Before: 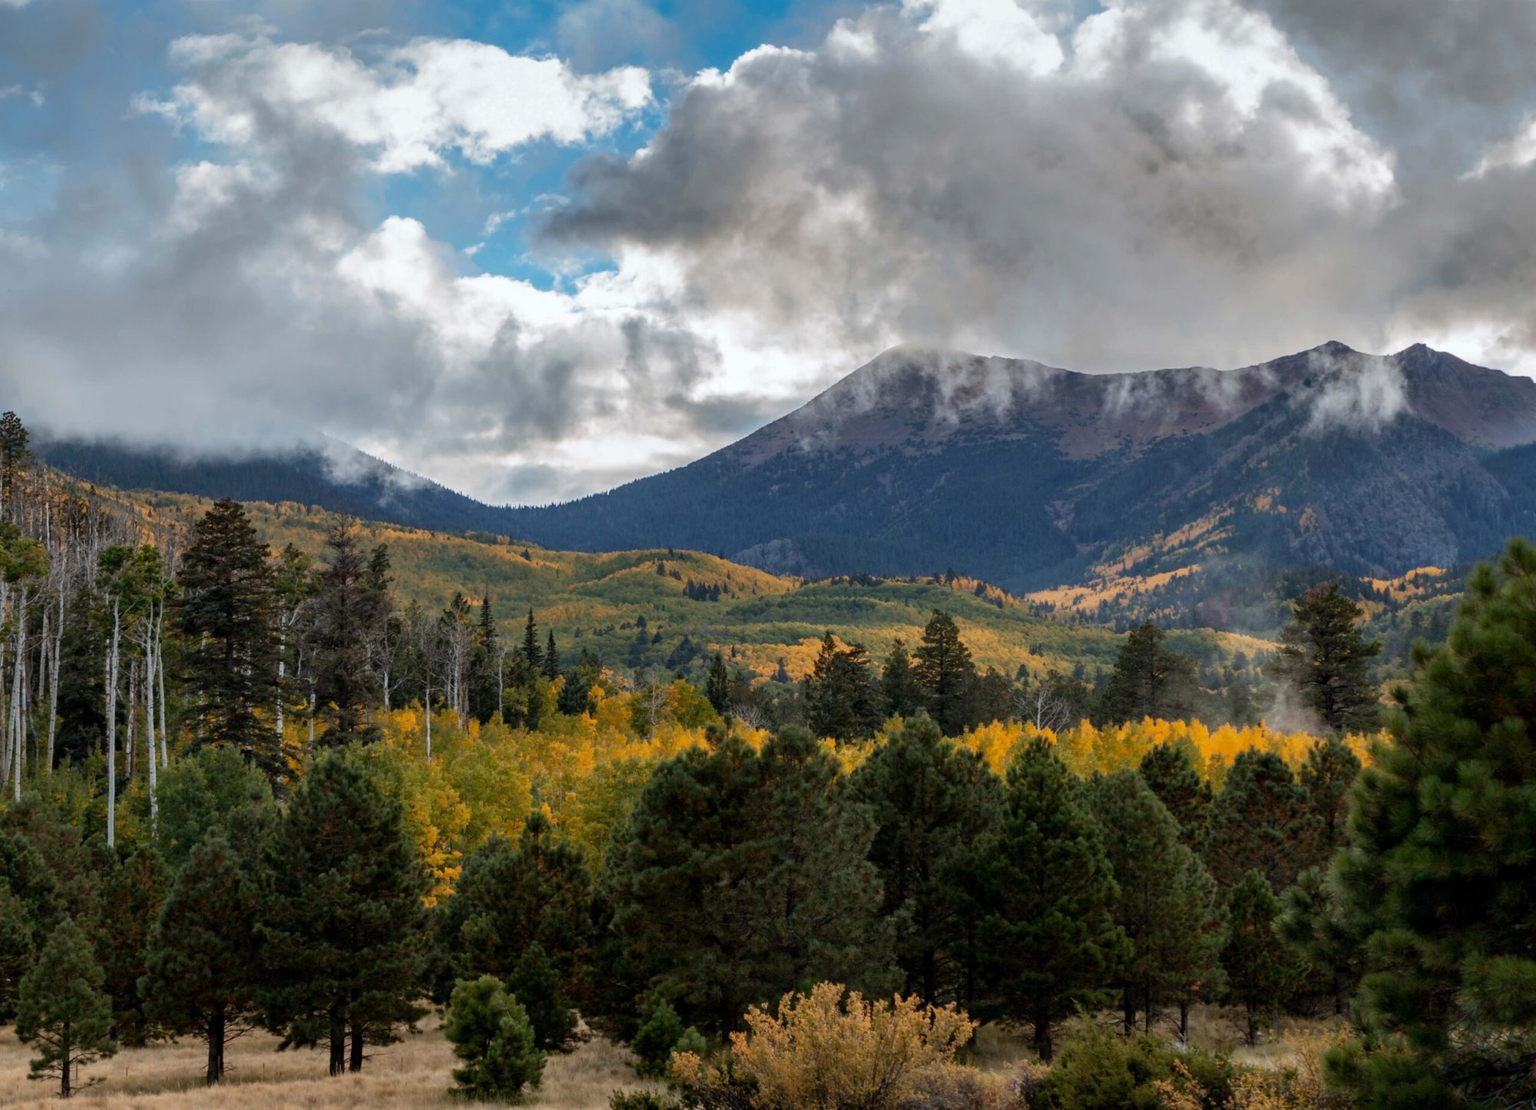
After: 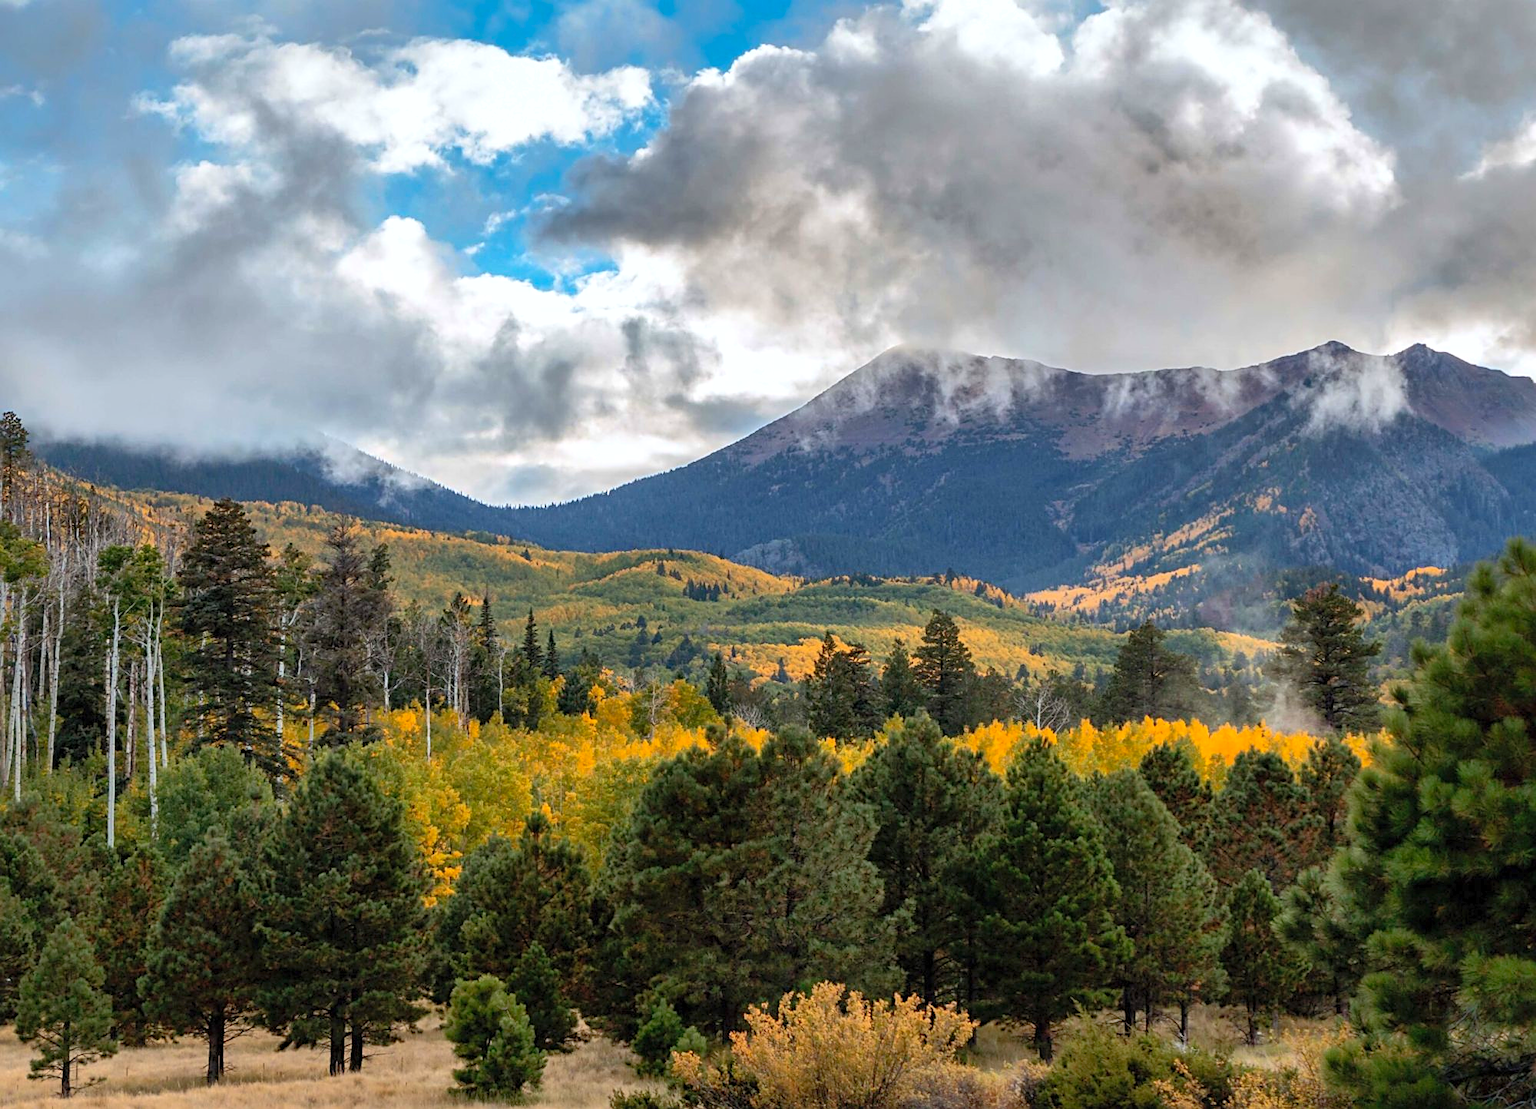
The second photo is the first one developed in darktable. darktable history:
sharpen: on, module defaults
contrast brightness saturation: contrast 0.201, brightness 0.169, saturation 0.23
shadows and highlights: on, module defaults
exposure: exposure 0.187 EV, compensate highlight preservation false
